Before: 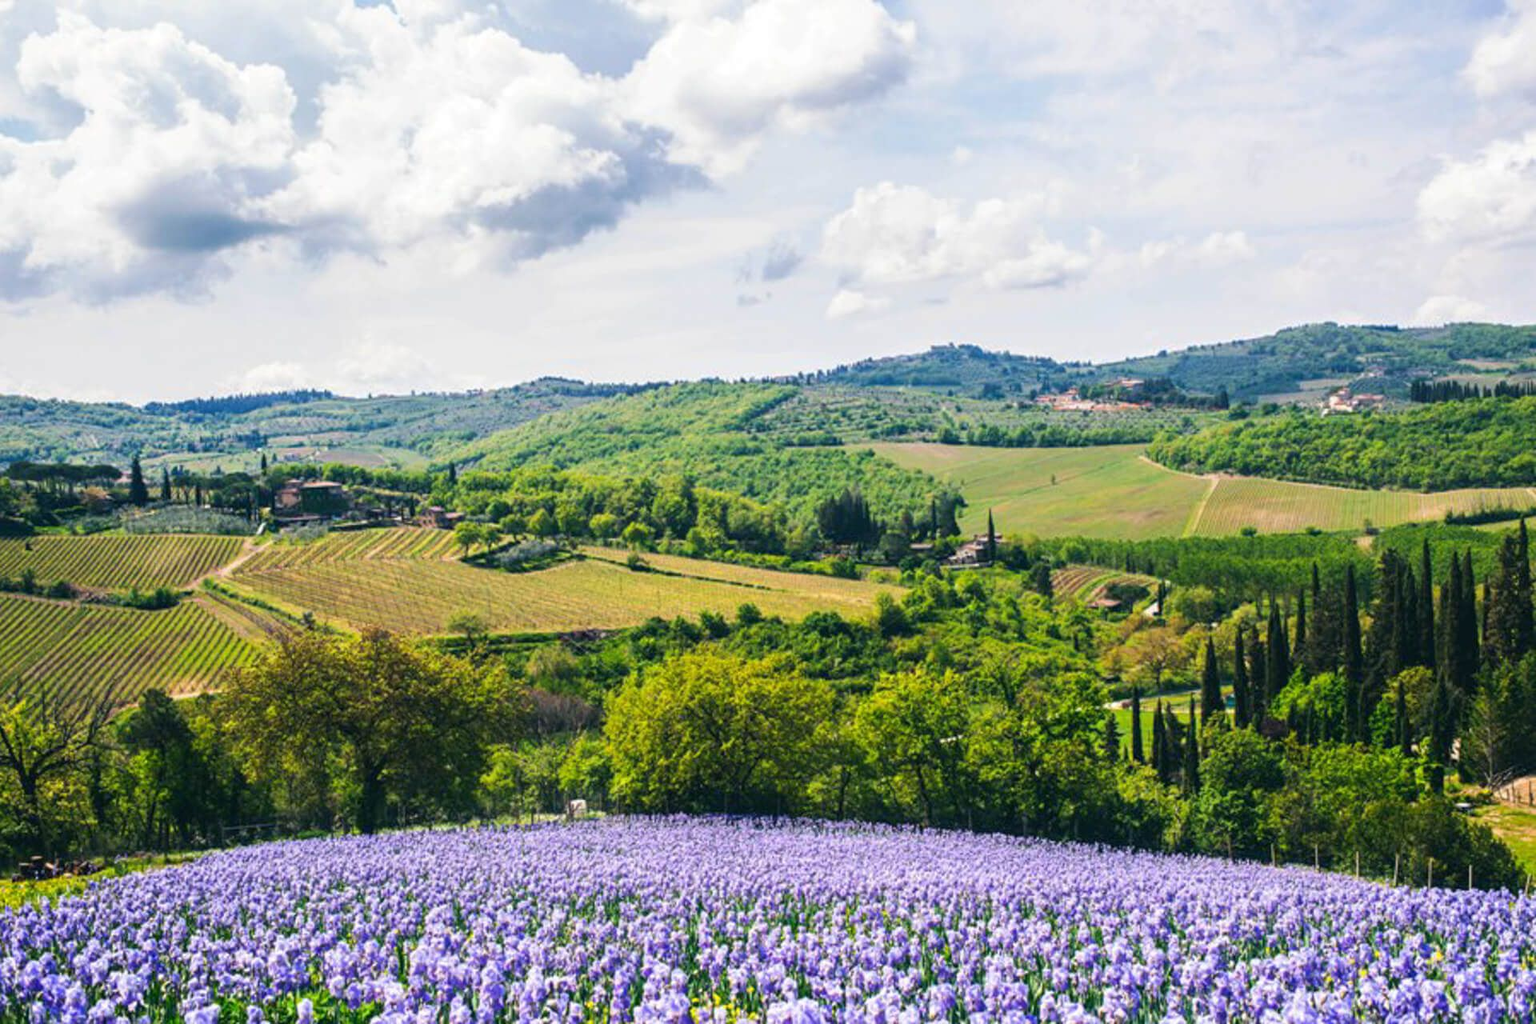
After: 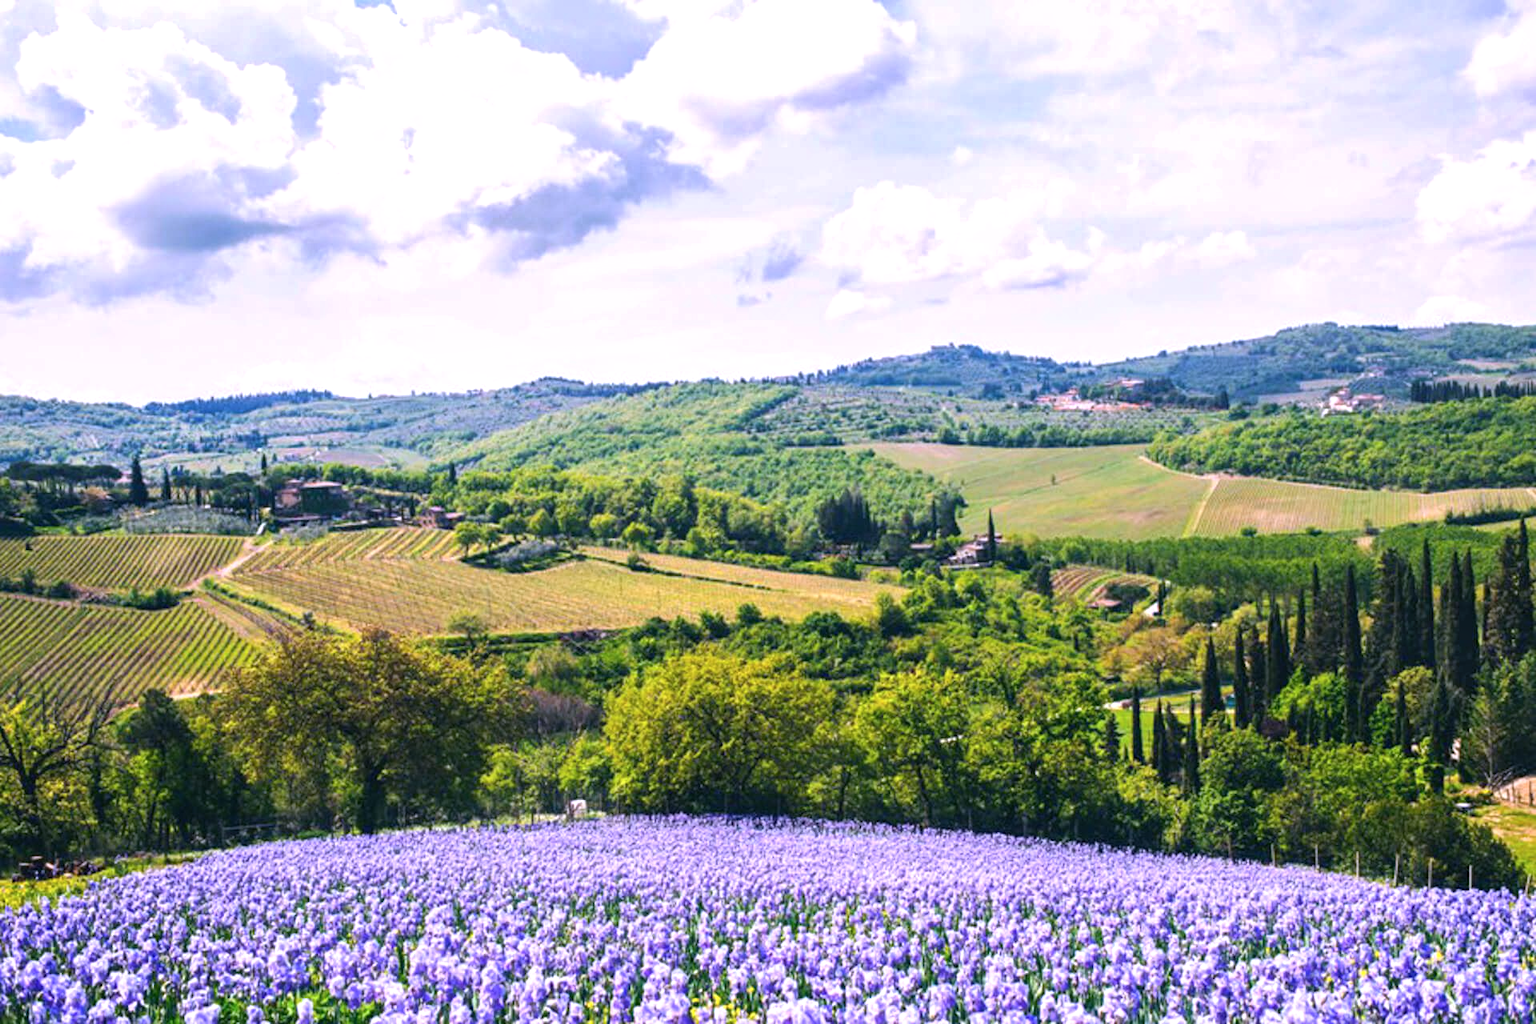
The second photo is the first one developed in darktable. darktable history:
white balance: red 1.042, blue 1.17
shadows and highlights: radius 44.78, white point adjustment 6.64, compress 79.65%, highlights color adjustment 78.42%, soften with gaussian
